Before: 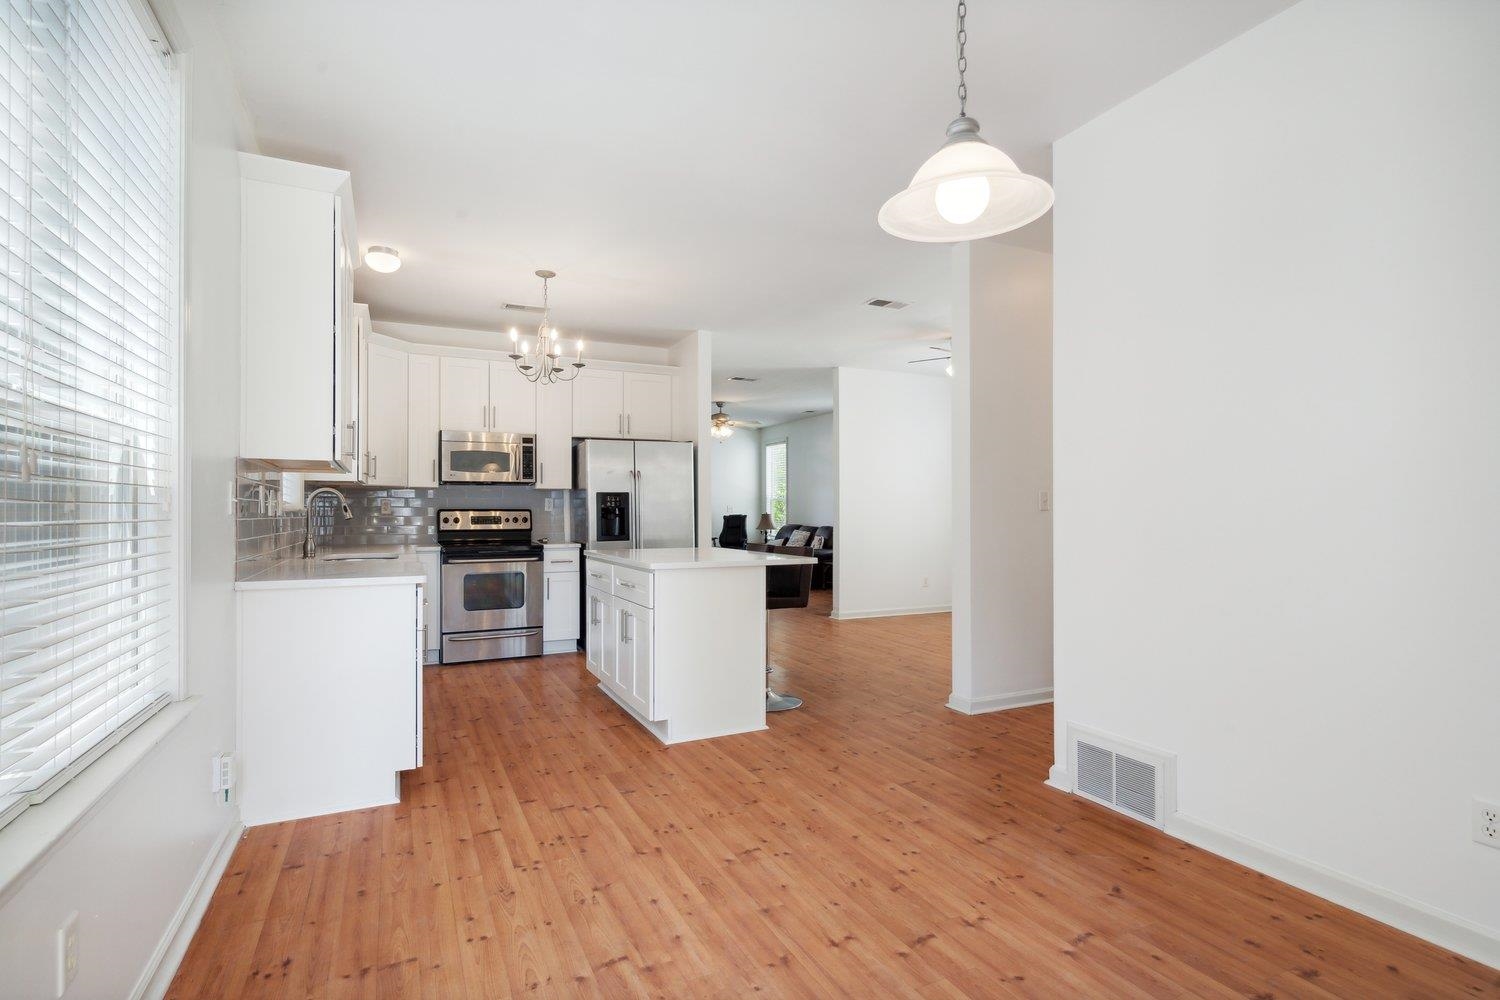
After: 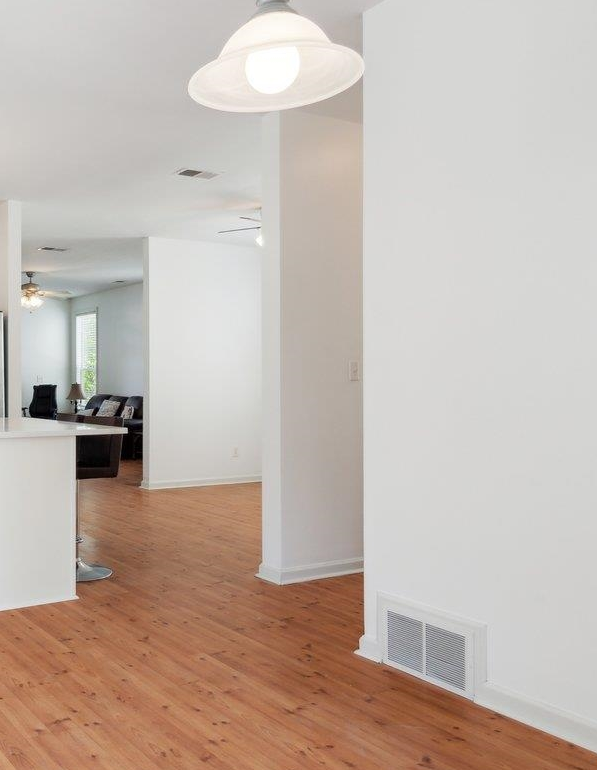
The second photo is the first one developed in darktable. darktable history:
crop: left 46.005%, top 13.064%, right 14.157%, bottom 9.88%
